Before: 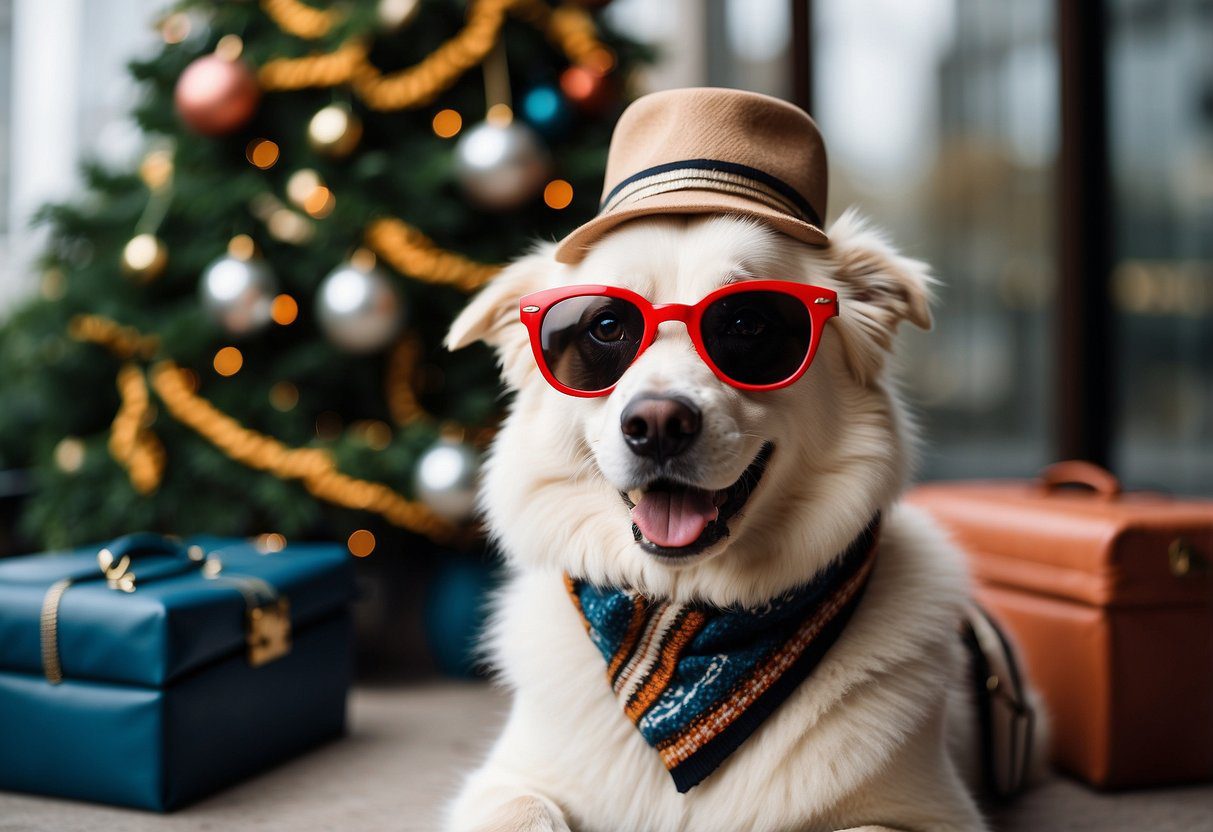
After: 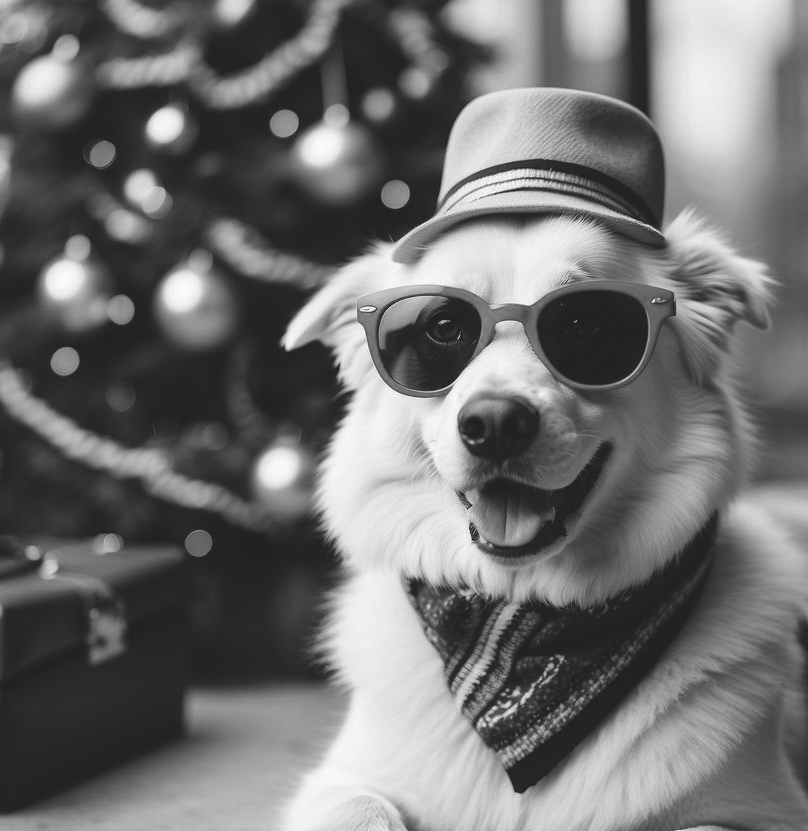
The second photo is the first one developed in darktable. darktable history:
crop and rotate: left 13.447%, right 19.938%
exposure: black level correction -0.016, compensate exposure bias true, compensate highlight preservation false
contrast brightness saturation: saturation -1
